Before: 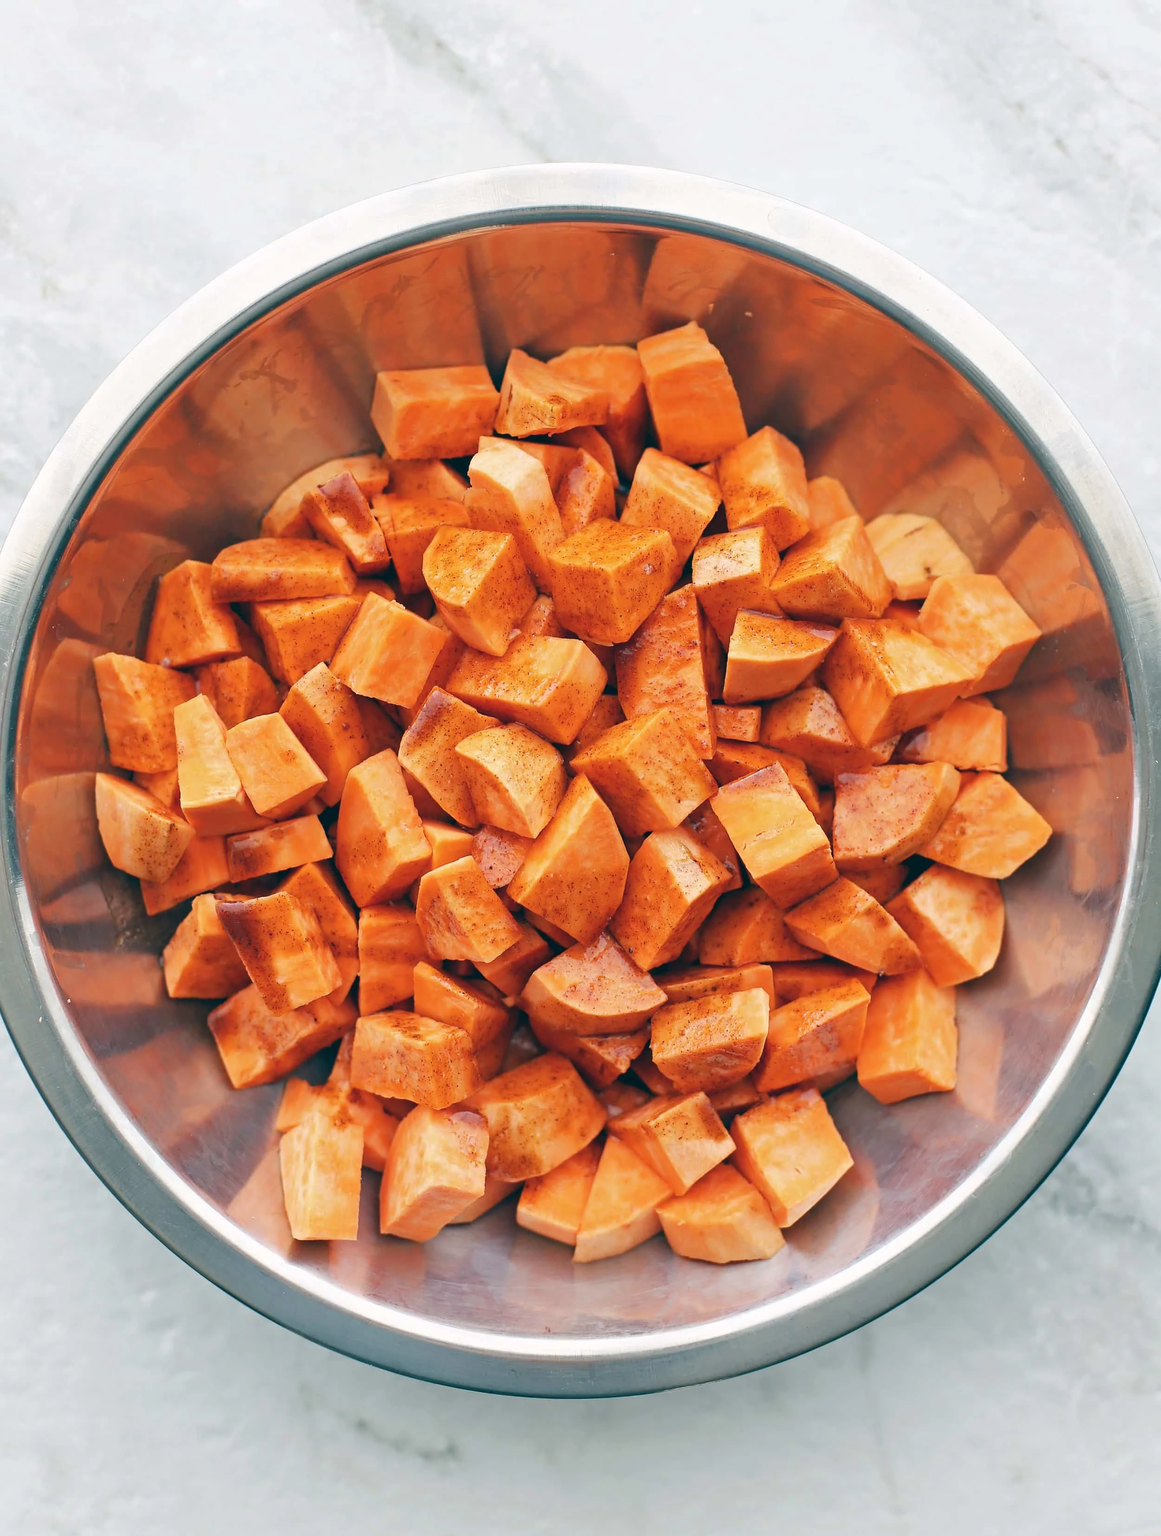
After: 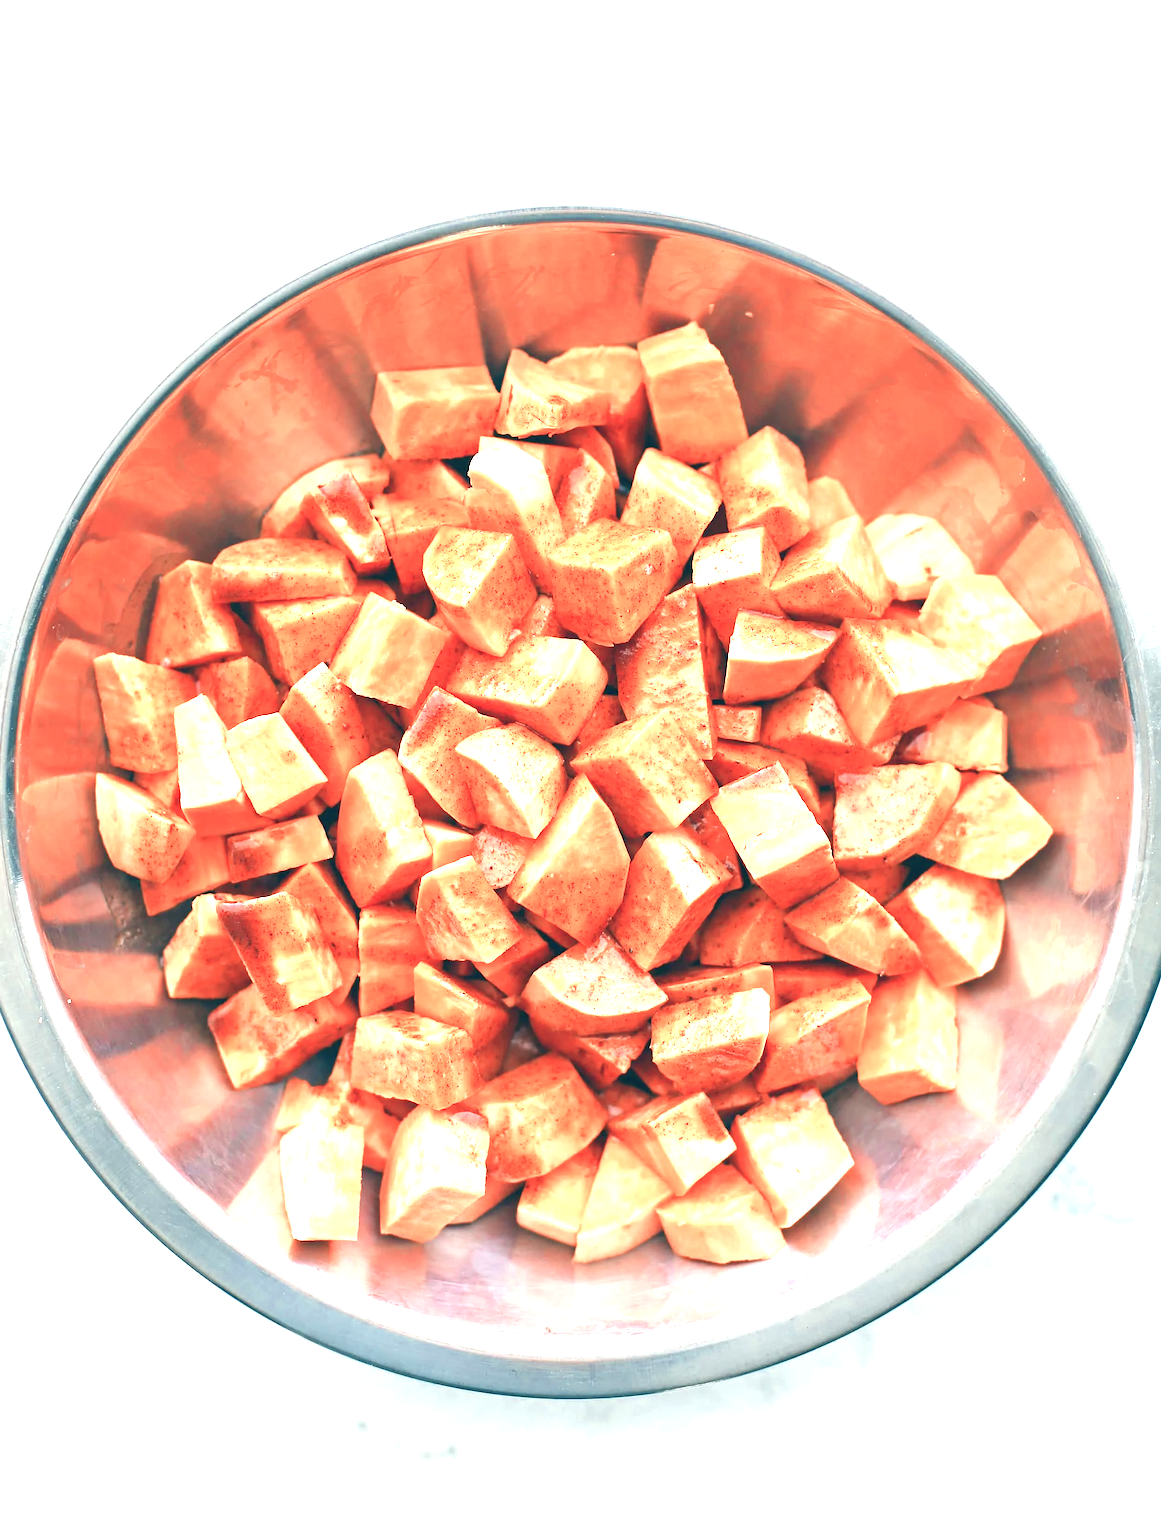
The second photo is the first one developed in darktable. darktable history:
exposure: black level correction 0, exposure 1.411 EV, compensate exposure bias true, compensate highlight preservation false
tone equalizer: edges refinement/feathering 500, mask exposure compensation -1.57 EV, preserve details no
color zones: curves: ch0 [(0, 0.473) (0.001, 0.473) (0.226, 0.548) (0.4, 0.589) (0.525, 0.54) (0.728, 0.403) (0.999, 0.473) (1, 0.473)]; ch1 [(0, 0.619) (0.001, 0.619) (0.234, 0.388) (0.4, 0.372) (0.528, 0.422) (0.732, 0.53) (0.999, 0.619) (1, 0.619)]; ch2 [(0, 0.547) (0.001, 0.547) (0.226, 0.45) (0.4, 0.525) (0.525, 0.585) (0.8, 0.511) (0.999, 0.547) (1, 0.547)]
